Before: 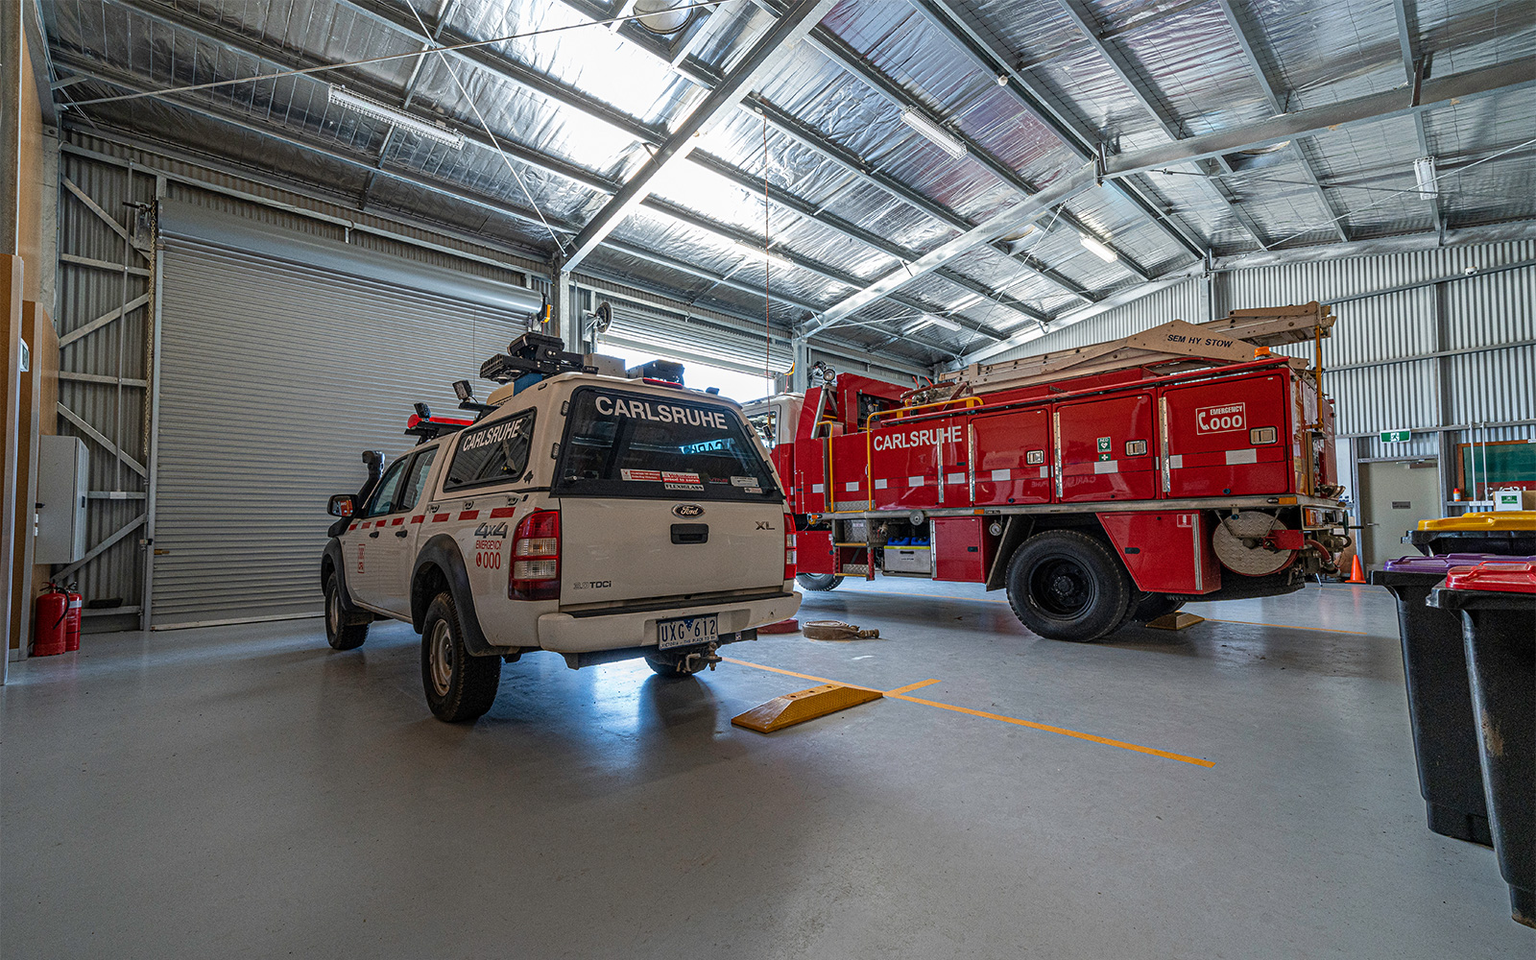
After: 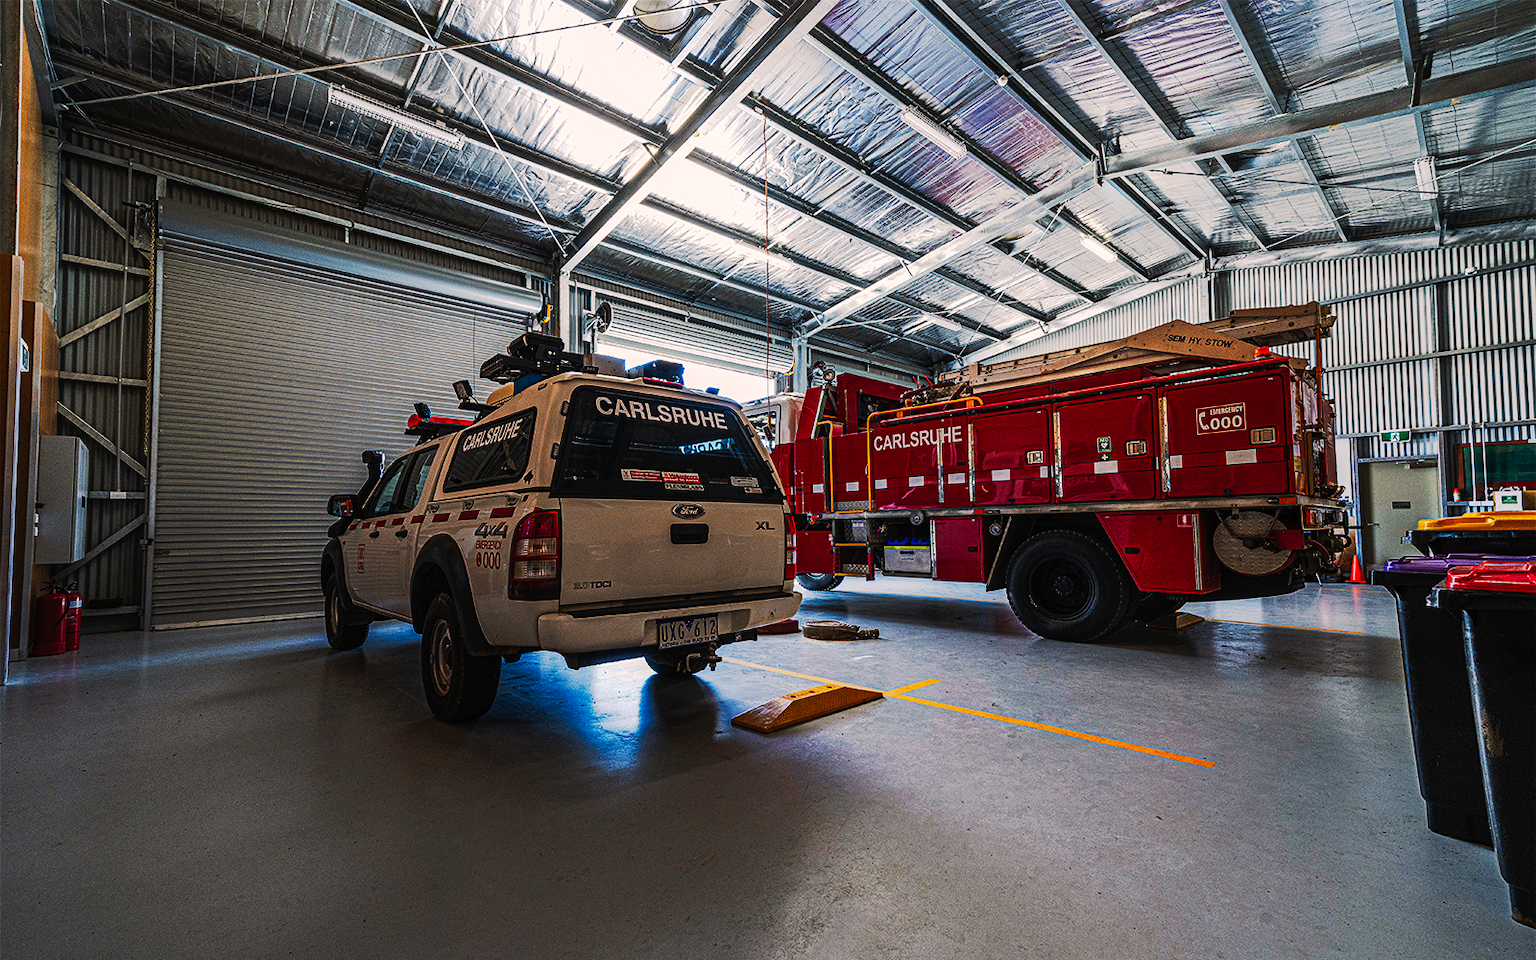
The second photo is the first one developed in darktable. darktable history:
tone curve: curves: ch0 [(0, 0) (0.003, 0.011) (0.011, 0.014) (0.025, 0.018) (0.044, 0.023) (0.069, 0.028) (0.1, 0.031) (0.136, 0.039) (0.177, 0.056) (0.224, 0.081) (0.277, 0.129) (0.335, 0.188) (0.399, 0.256) (0.468, 0.367) (0.543, 0.514) (0.623, 0.684) (0.709, 0.785) (0.801, 0.846) (0.898, 0.884) (1, 1)], preserve colors none
color correction: highlights a* 5.81, highlights b* 4.84
